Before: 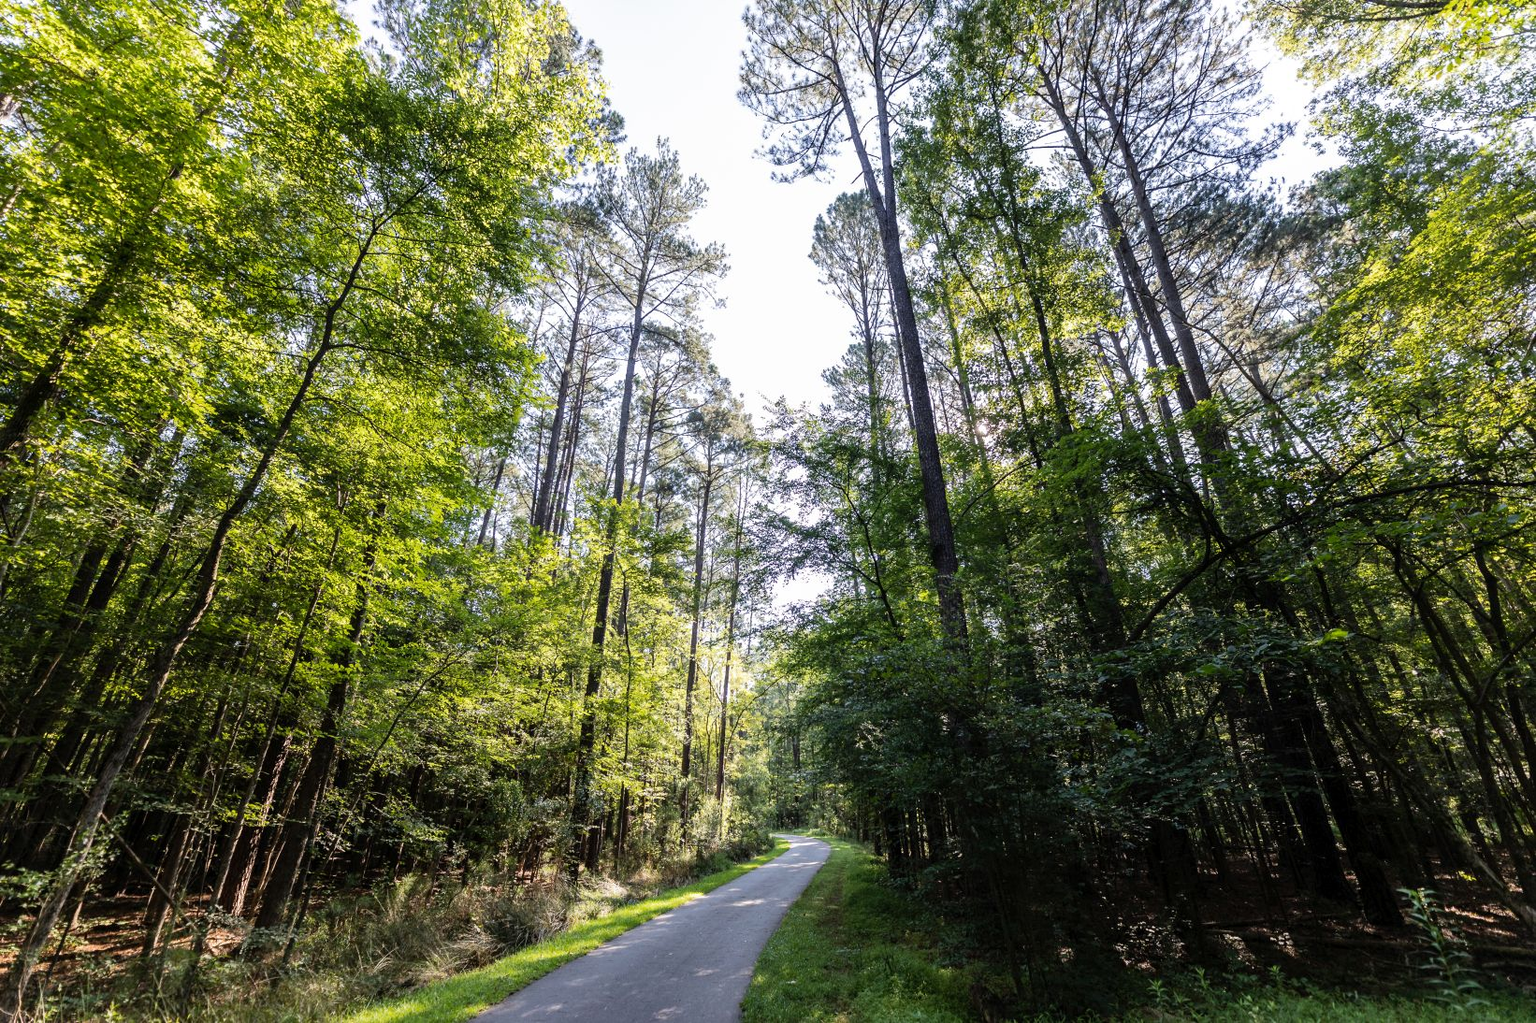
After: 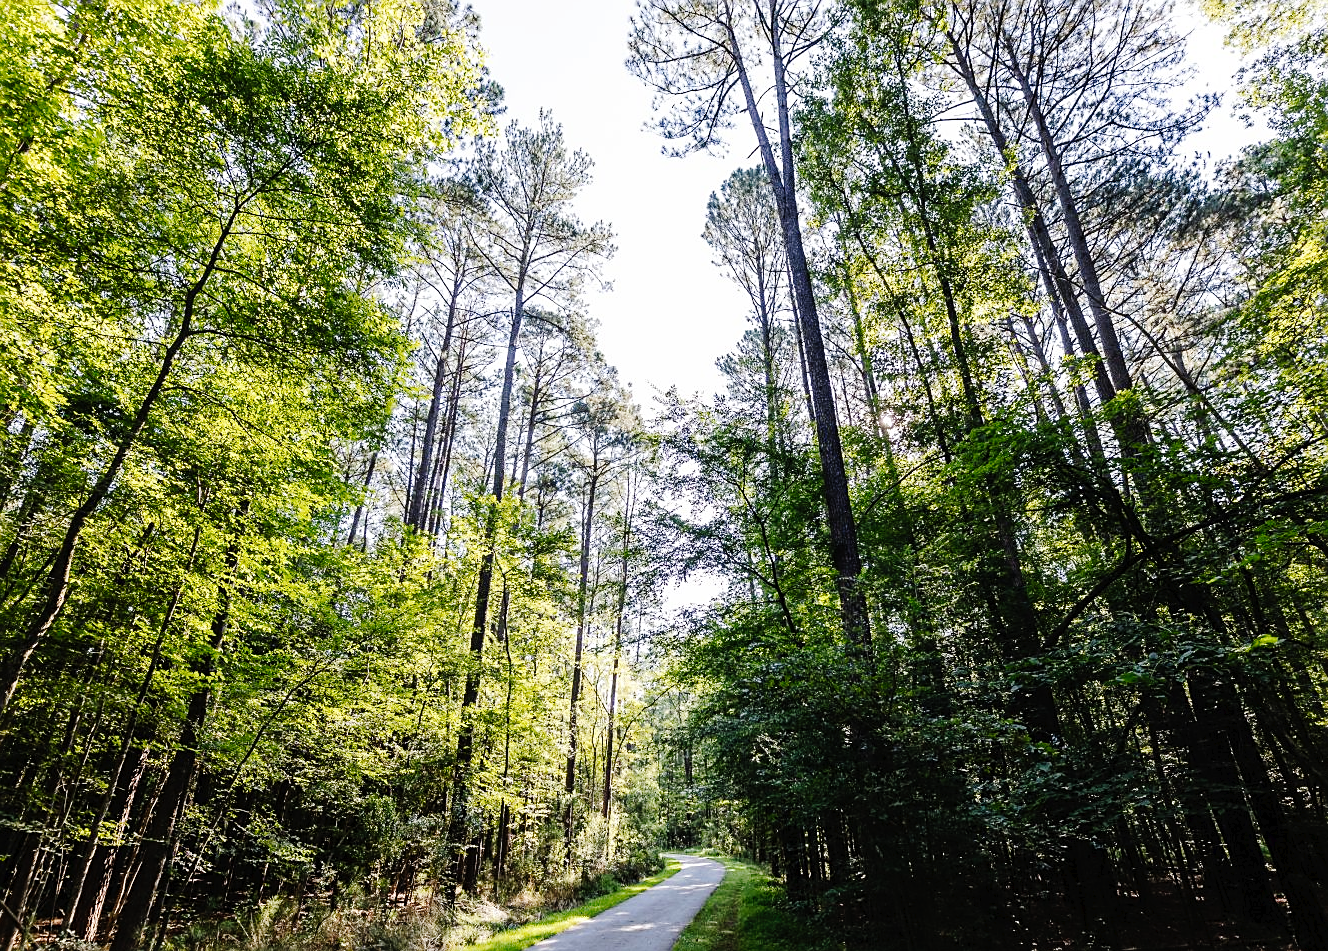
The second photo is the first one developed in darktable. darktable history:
crop: left 9.929%, top 3.475%, right 9.188%, bottom 9.529%
tone curve: curves: ch0 [(0, 0) (0.003, 0.013) (0.011, 0.016) (0.025, 0.021) (0.044, 0.029) (0.069, 0.039) (0.1, 0.056) (0.136, 0.085) (0.177, 0.14) (0.224, 0.201) (0.277, 0.28) (0.335, 0.372) (0.399, 0.475) (0.468, 0.567) (0.543, 0.643) (0.623, 0.722) (0.709, 0.801) (0.801, 0.859) (0.898, 0.927) (1, 1)], preserve colors none
sharpen: on, module defaults
